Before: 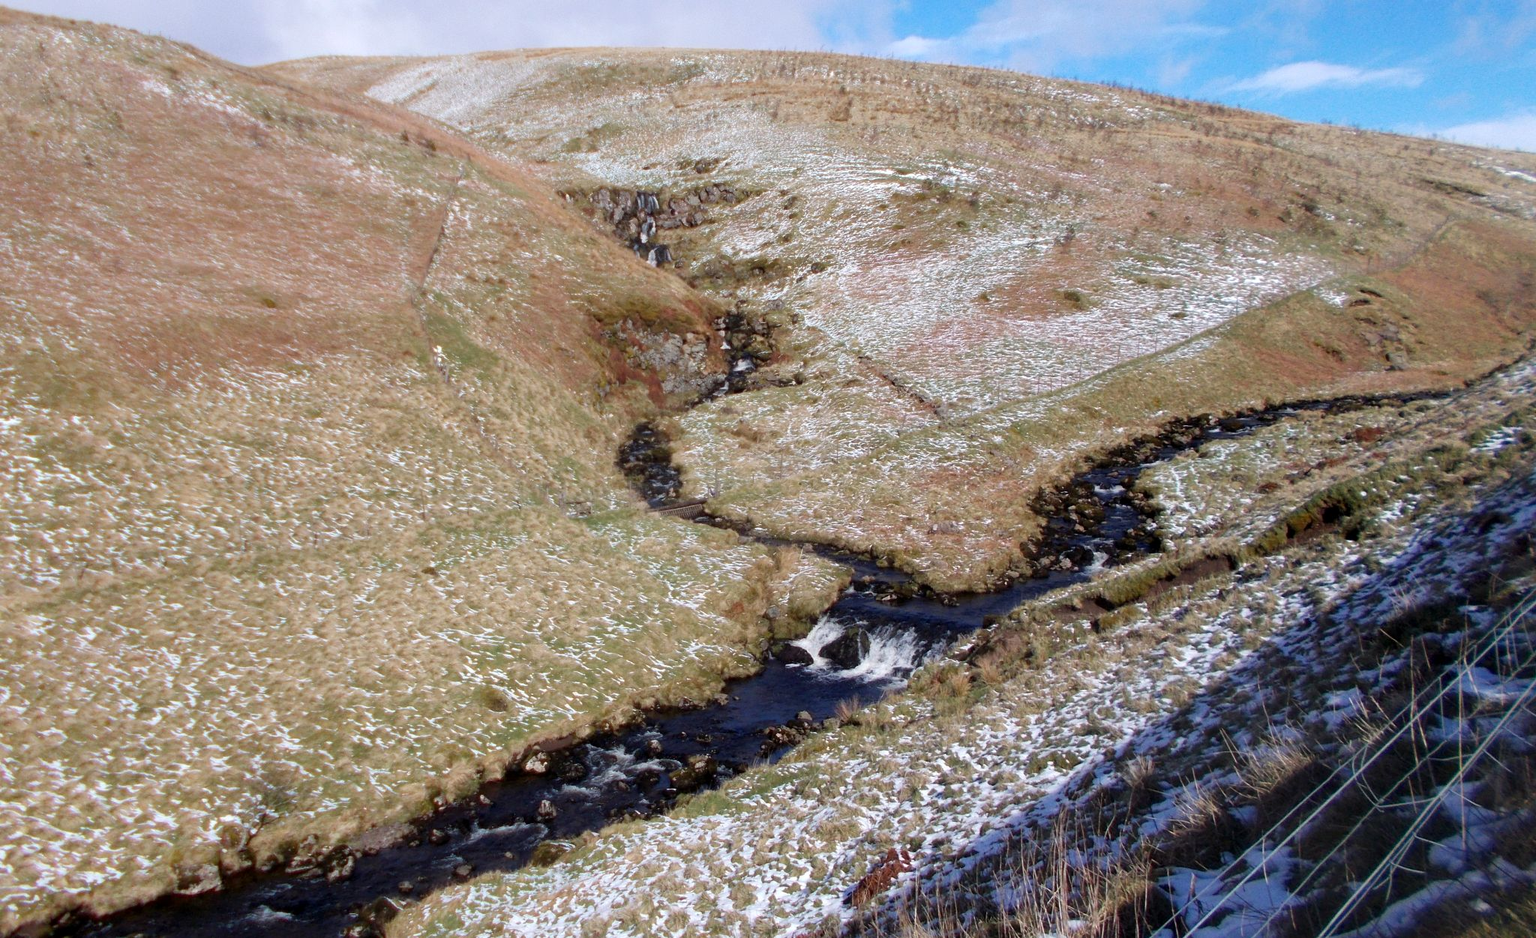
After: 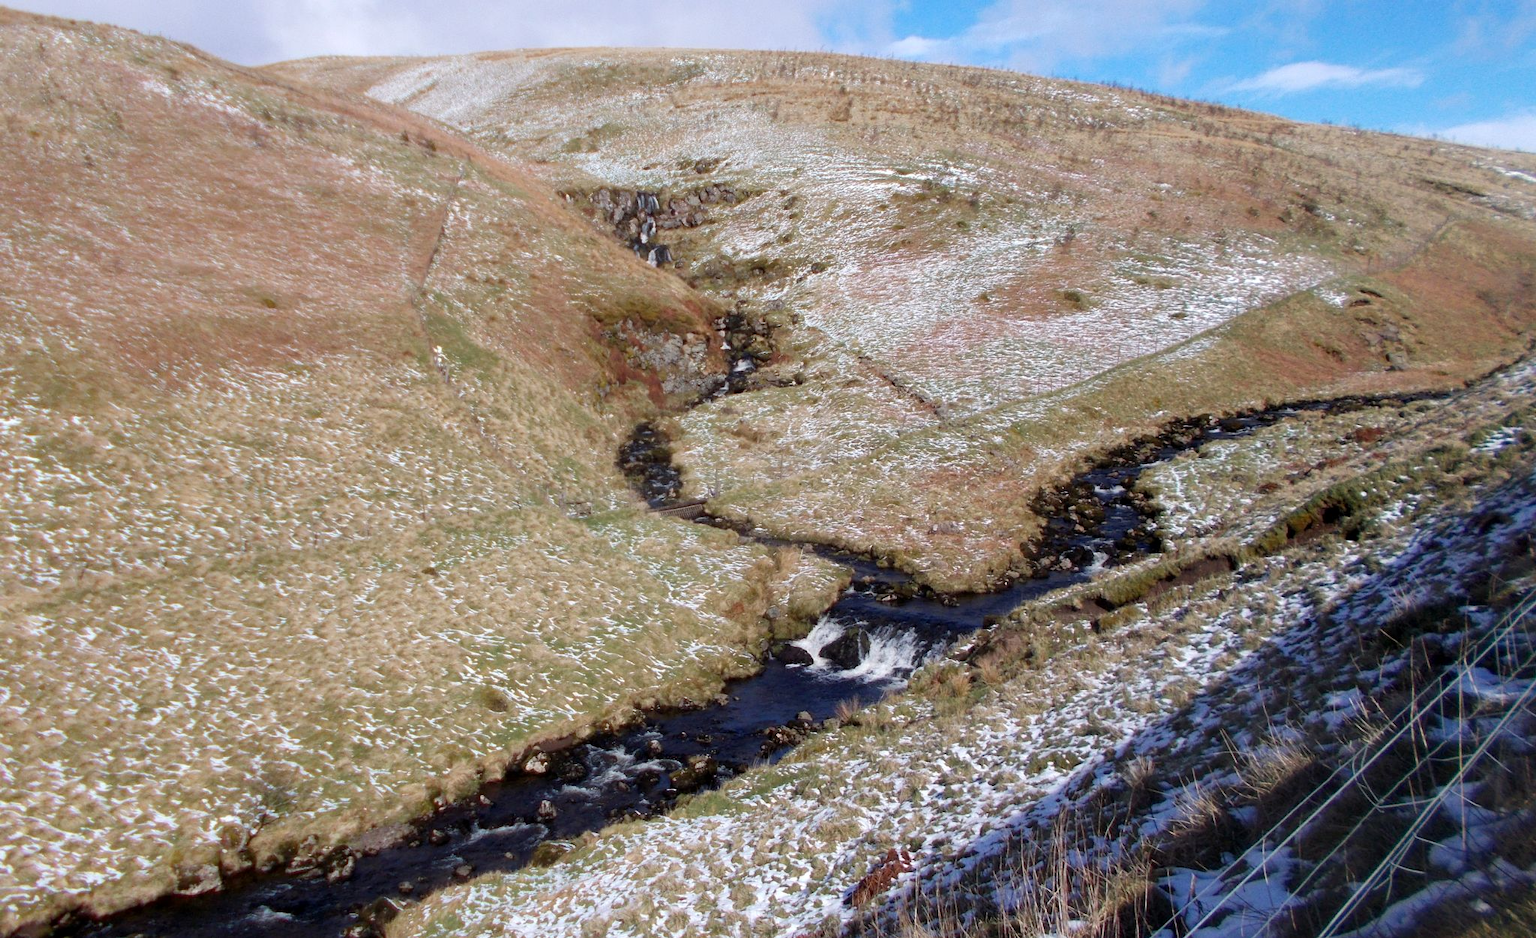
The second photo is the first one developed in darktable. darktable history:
tone equalizer: -7 EV 0.122 EV, edges refinement/feathering 500, mask exposure compensation -1.57 EV, preserve details no
